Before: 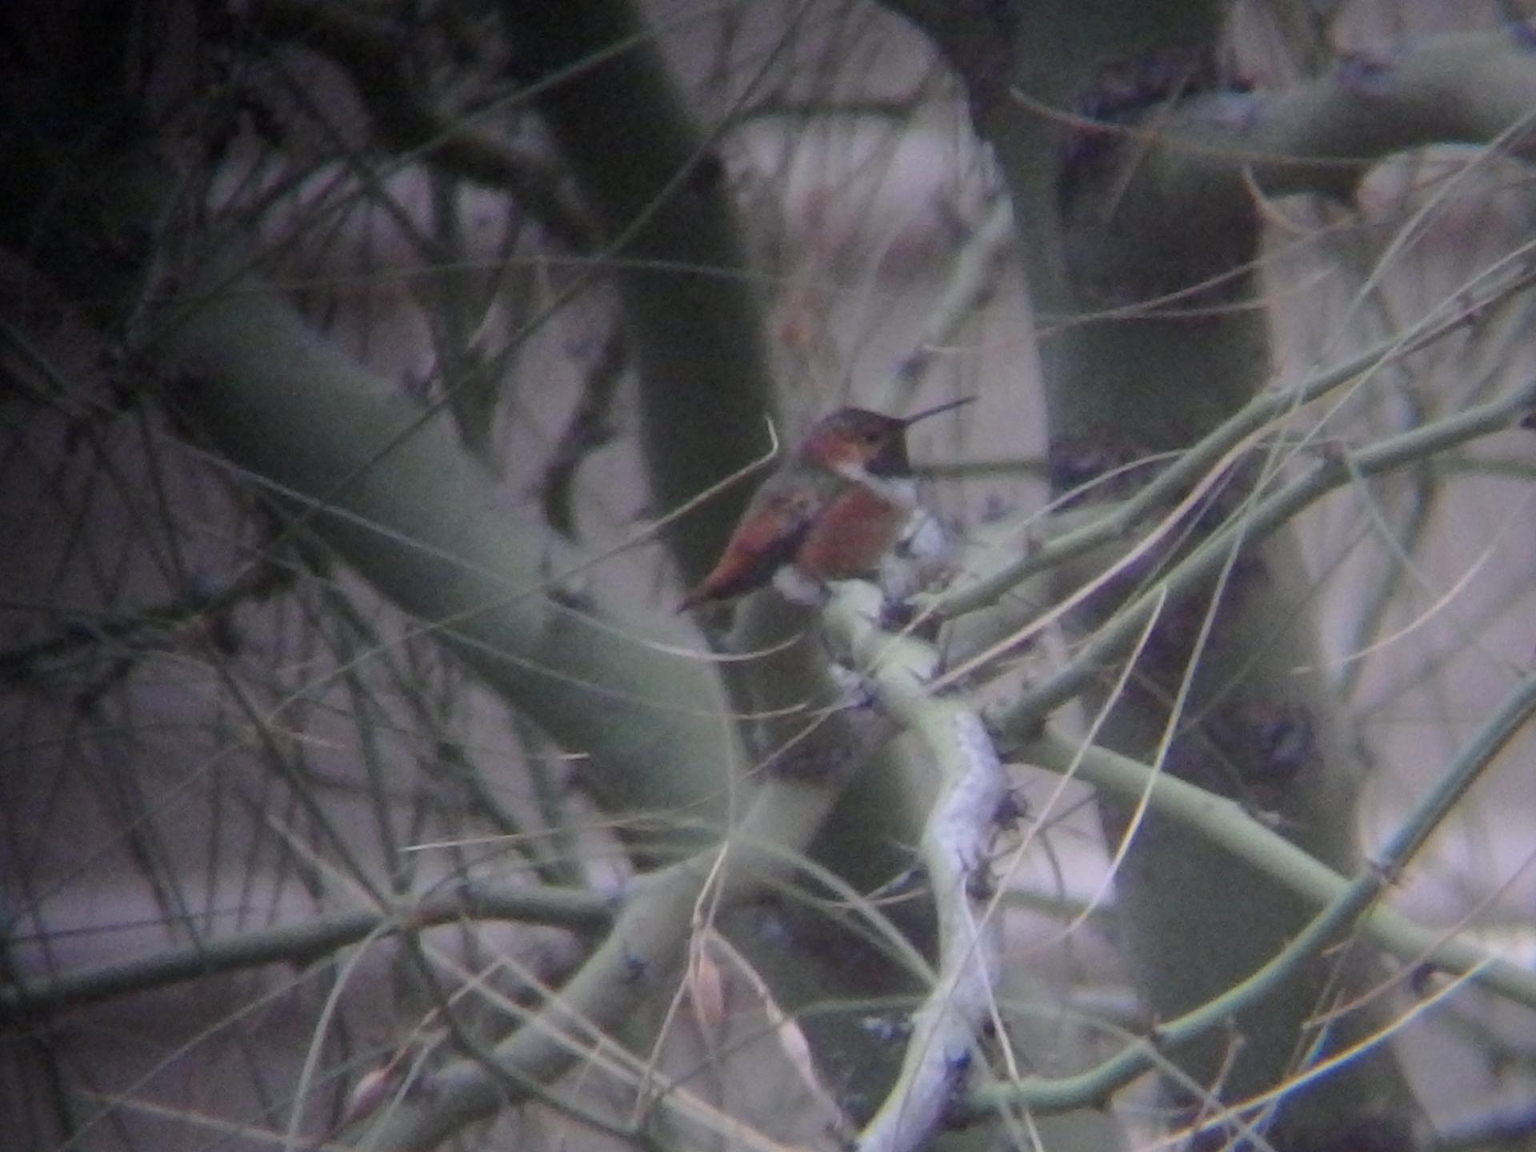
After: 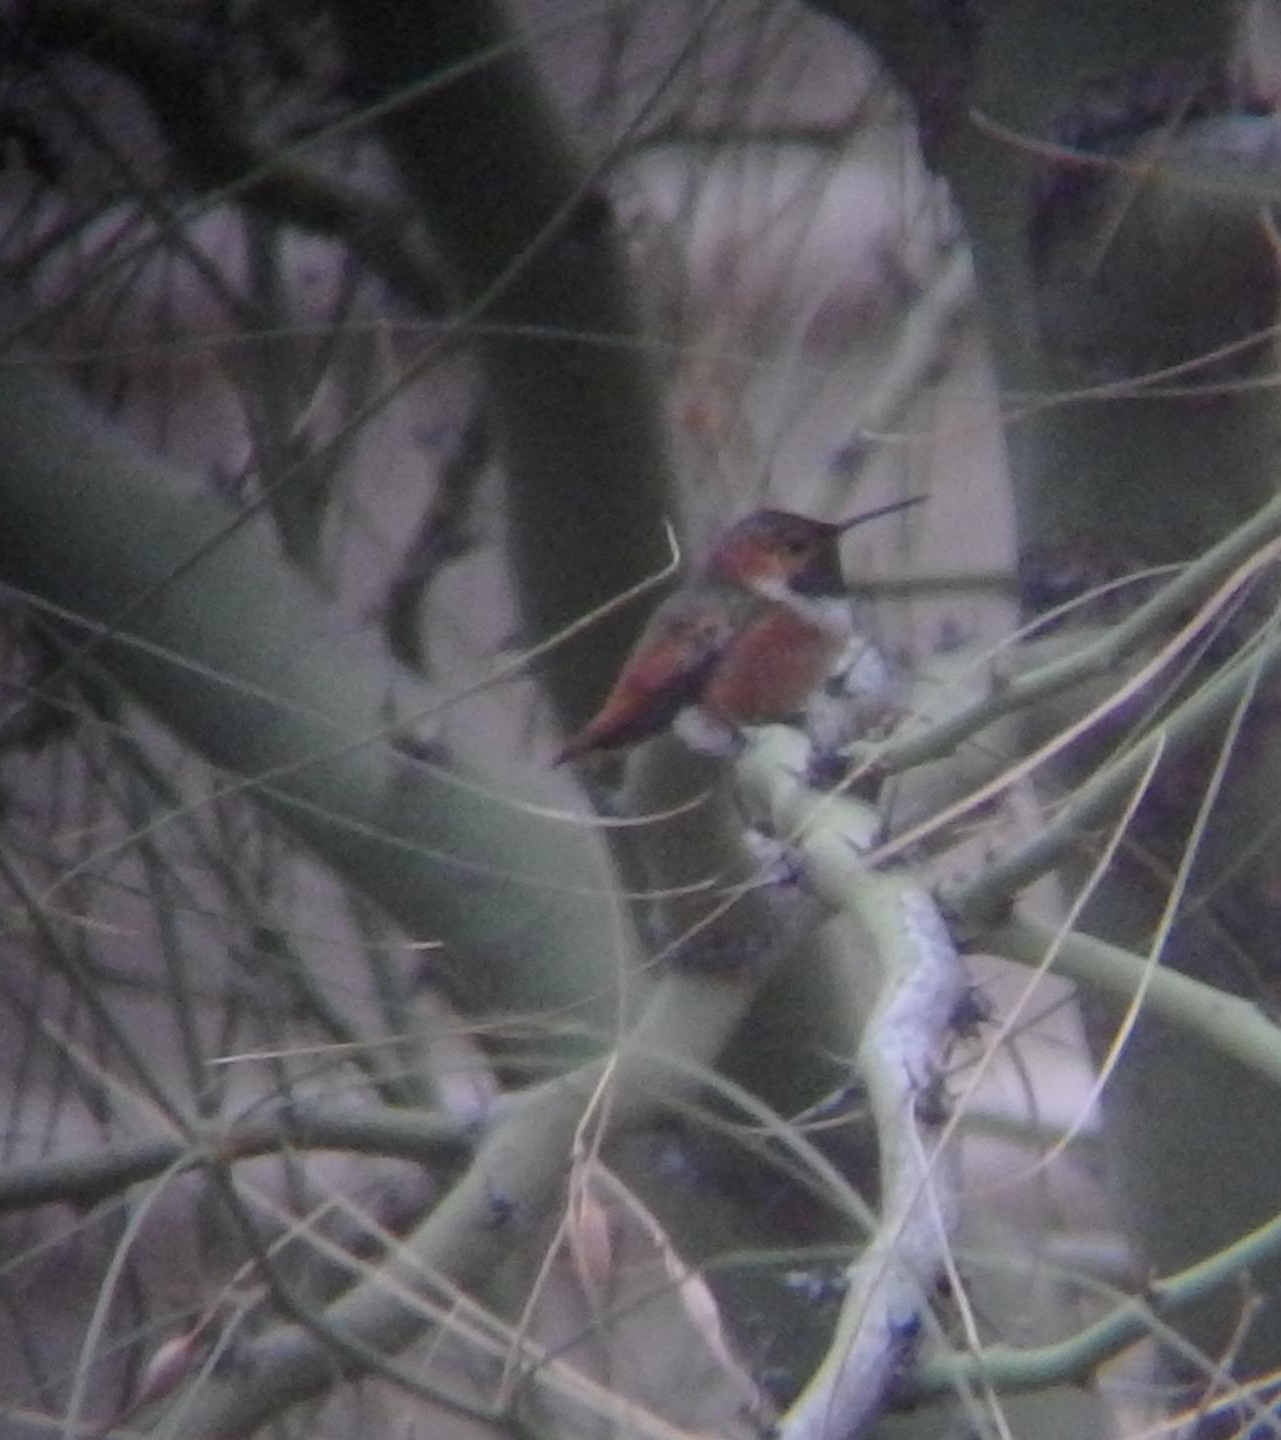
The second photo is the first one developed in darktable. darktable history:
crop and rotate: left 15.306%, right 17.961%
